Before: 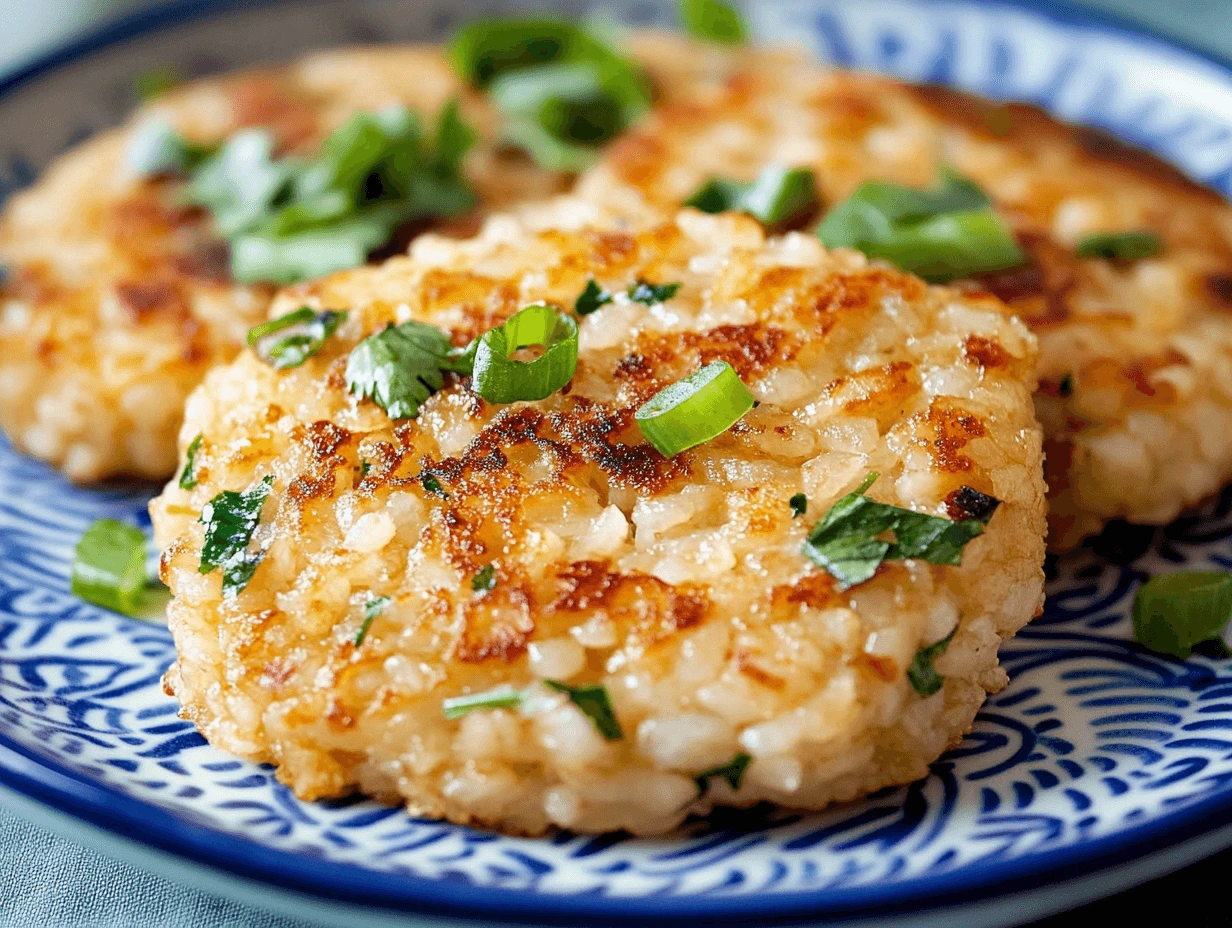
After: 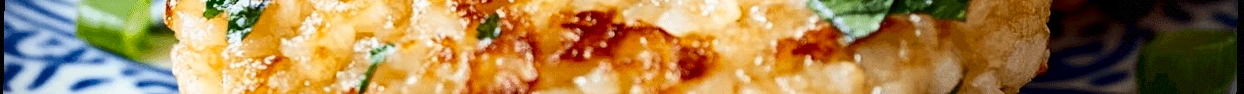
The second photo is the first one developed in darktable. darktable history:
crop and rotate: top 59.084%, bottom 30.916%
rotate and perspective: rotation 0.8°, automatic cropping off
contrast brightness saturation: contrast 0.2, brightness -0.11, saturation 0.1
vignetting: dithering 8-bit output, unbound false
